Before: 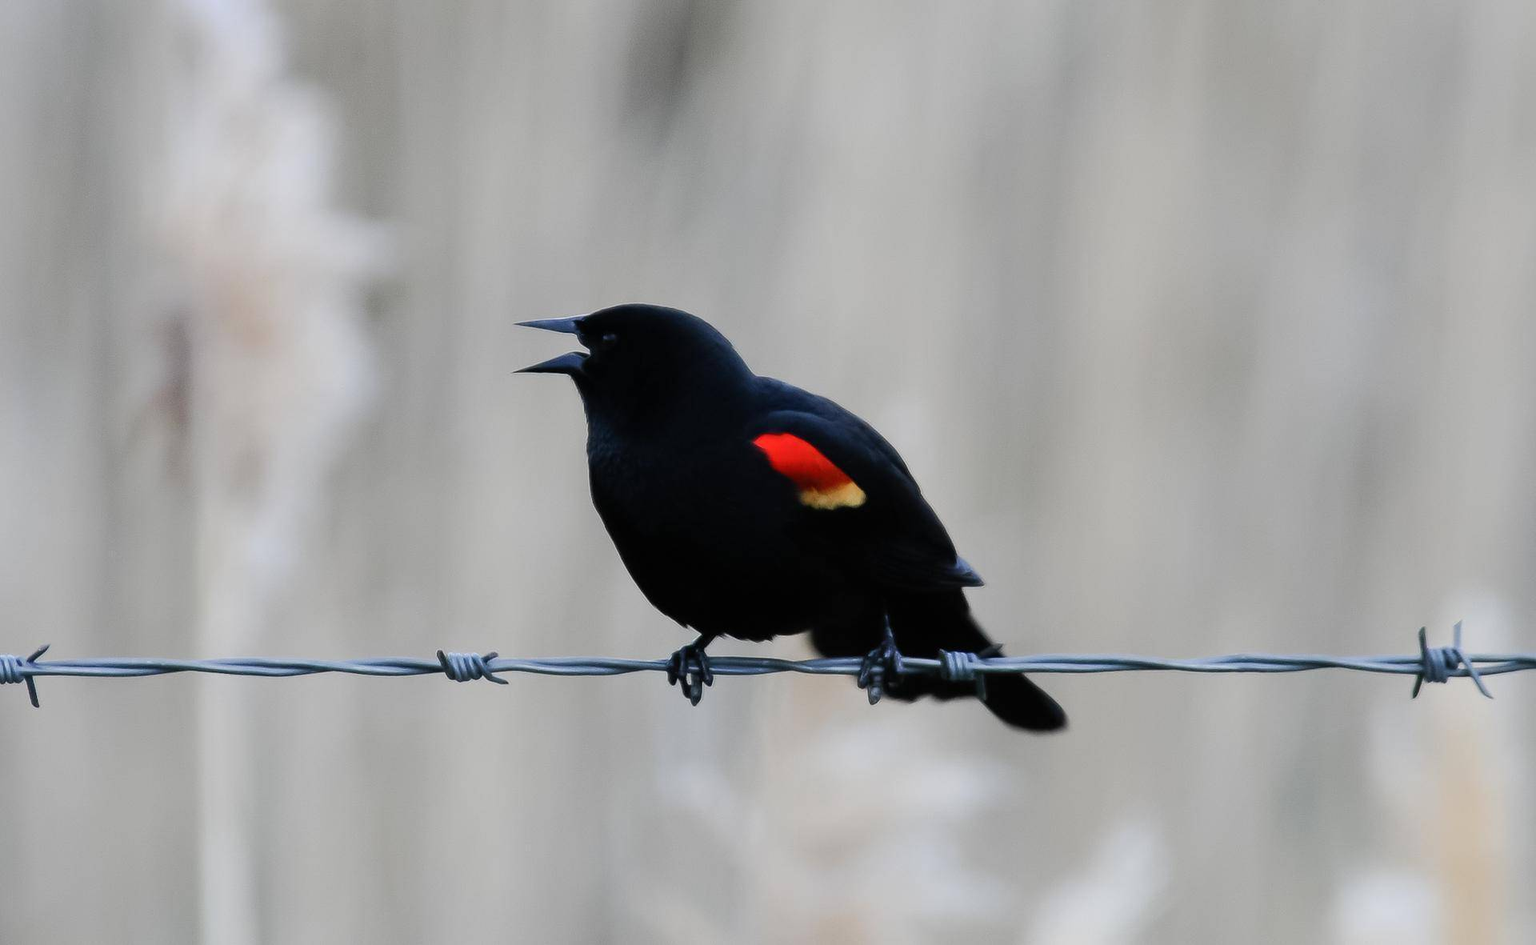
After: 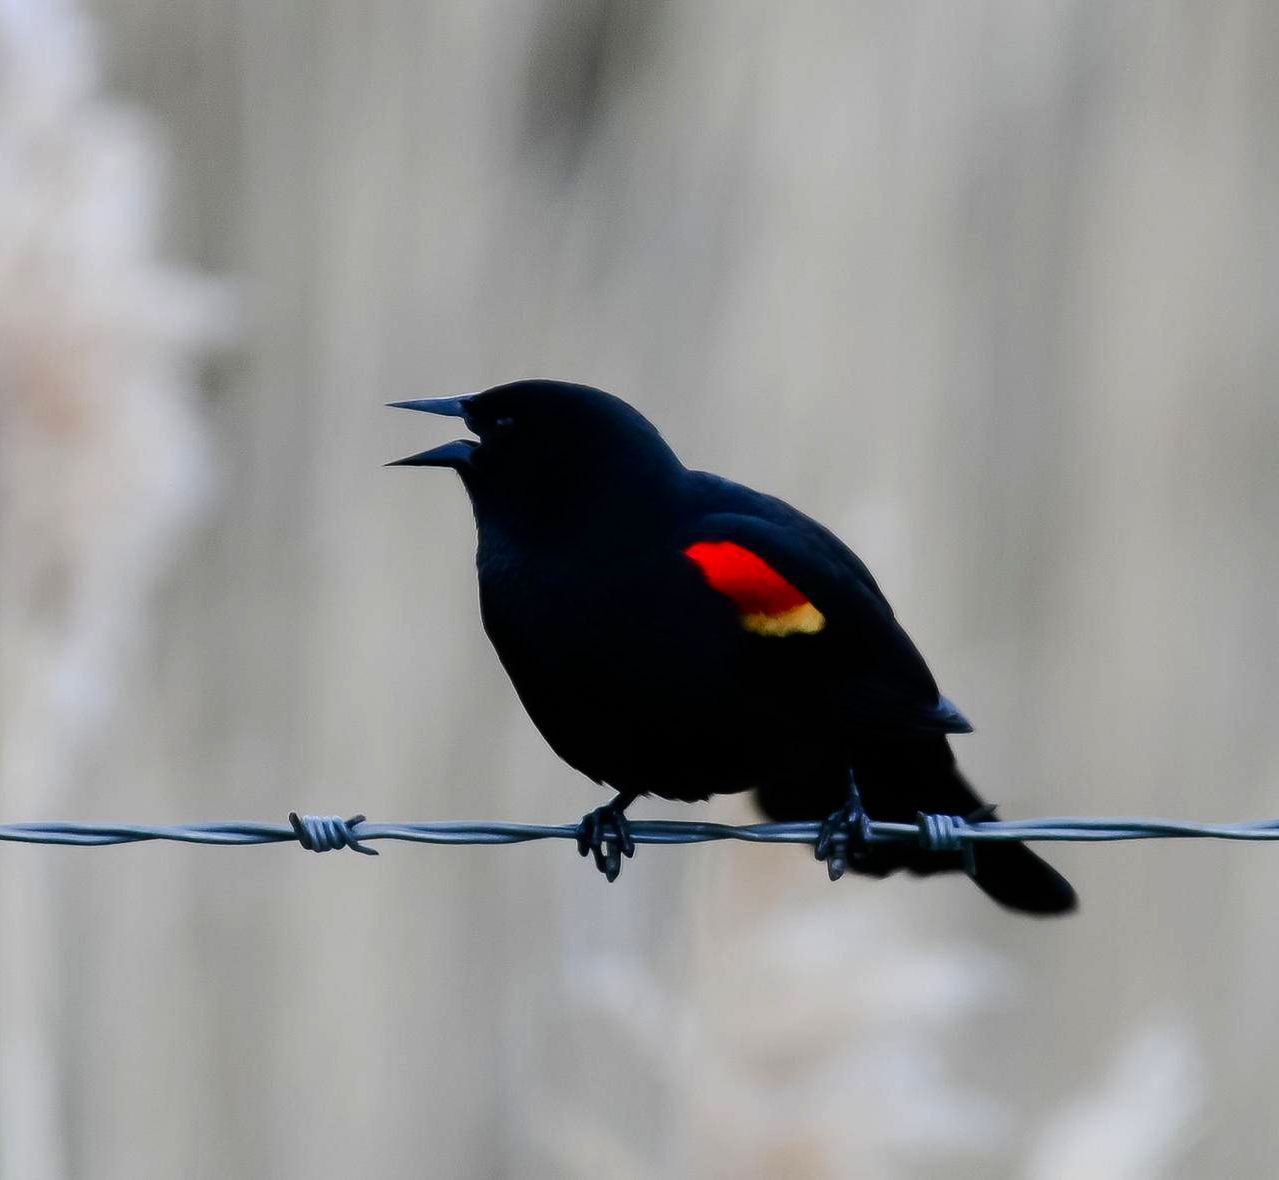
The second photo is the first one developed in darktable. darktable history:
crop and rotate: left 13.409%, right 19.924%
contrast brightness saturation: contrast 0.12, brightness -0.12, saturation 0.2
